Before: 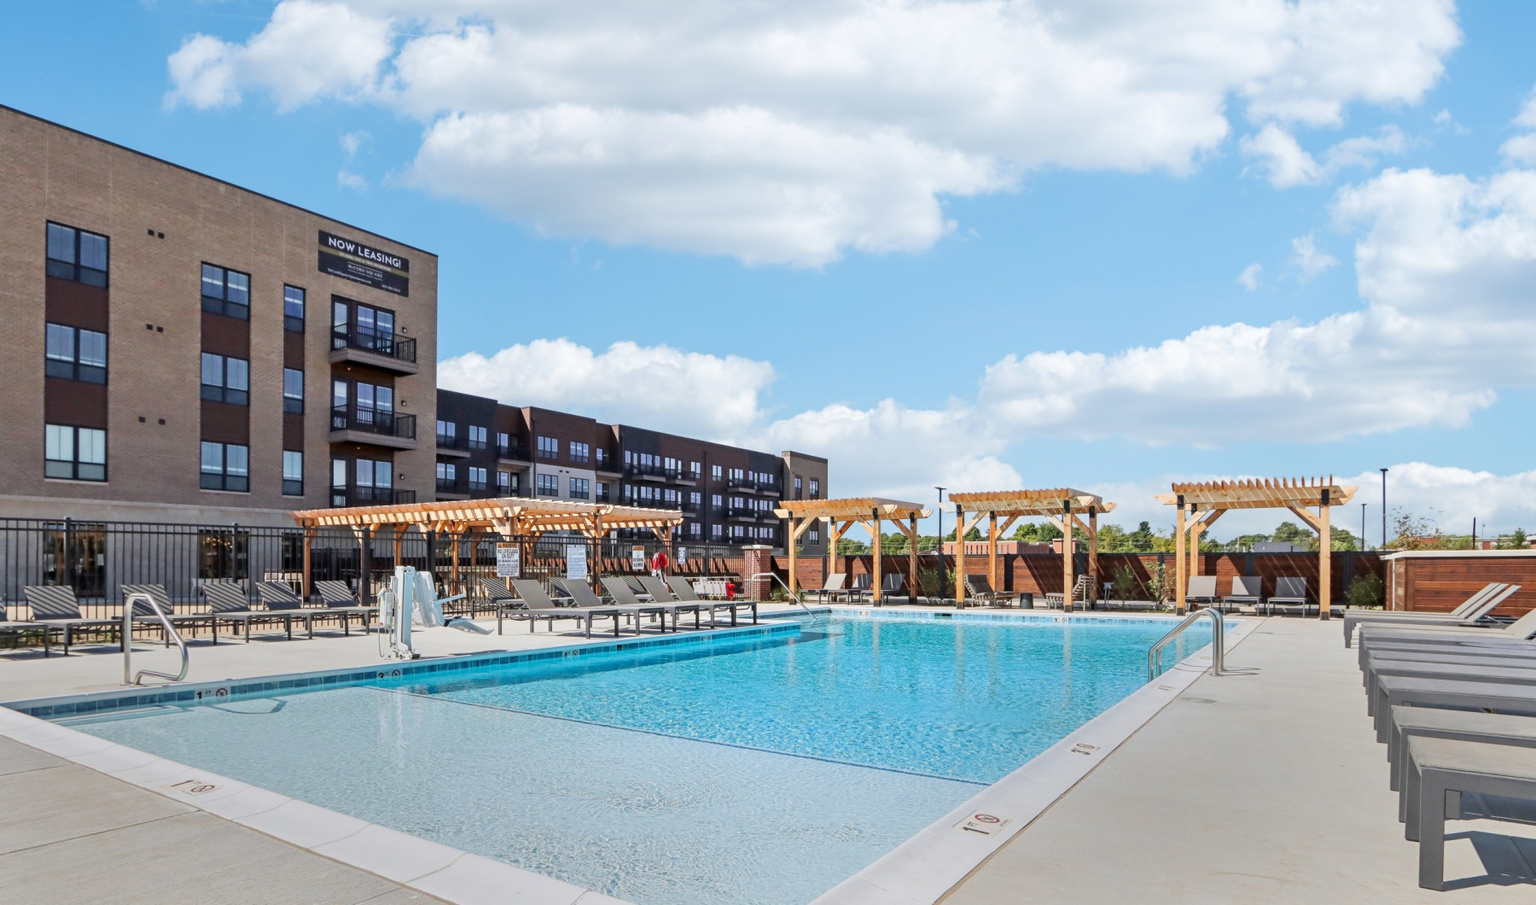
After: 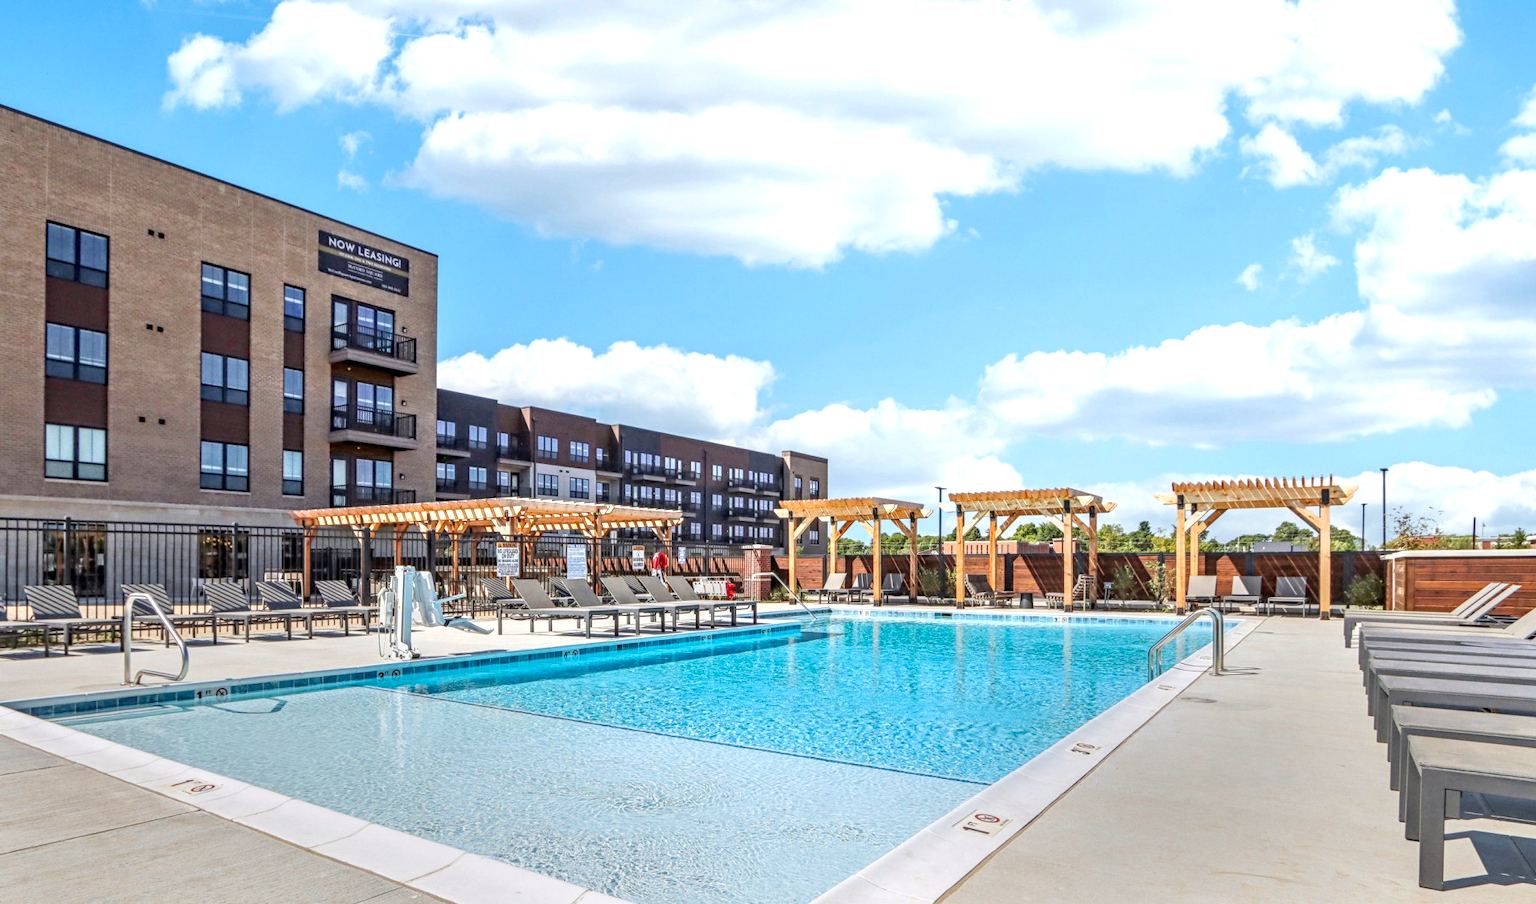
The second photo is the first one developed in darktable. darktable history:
local contrast: highlights 5%, shadows 3%, detail 134%
exposure: black level correction 0.001, exposure 0.498 EV, compensate exposure bias true, compensate highlight preservation false
haze removal: compatibility mode true, adaptive false
